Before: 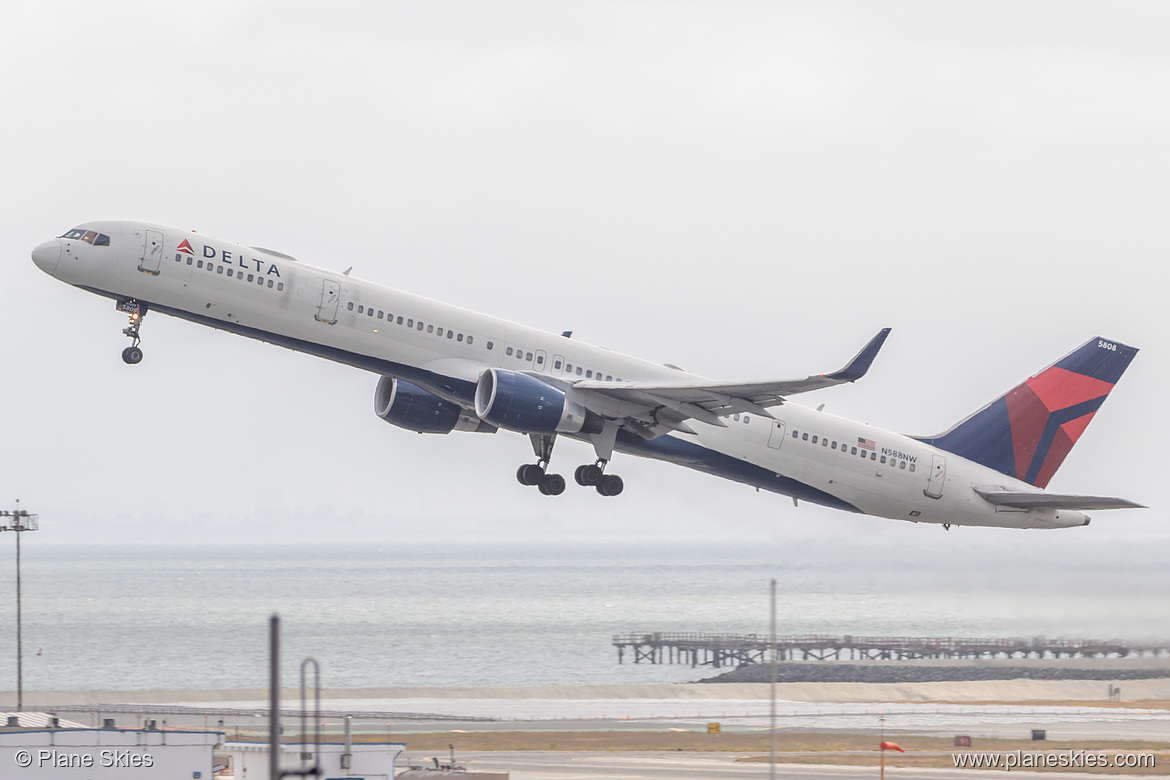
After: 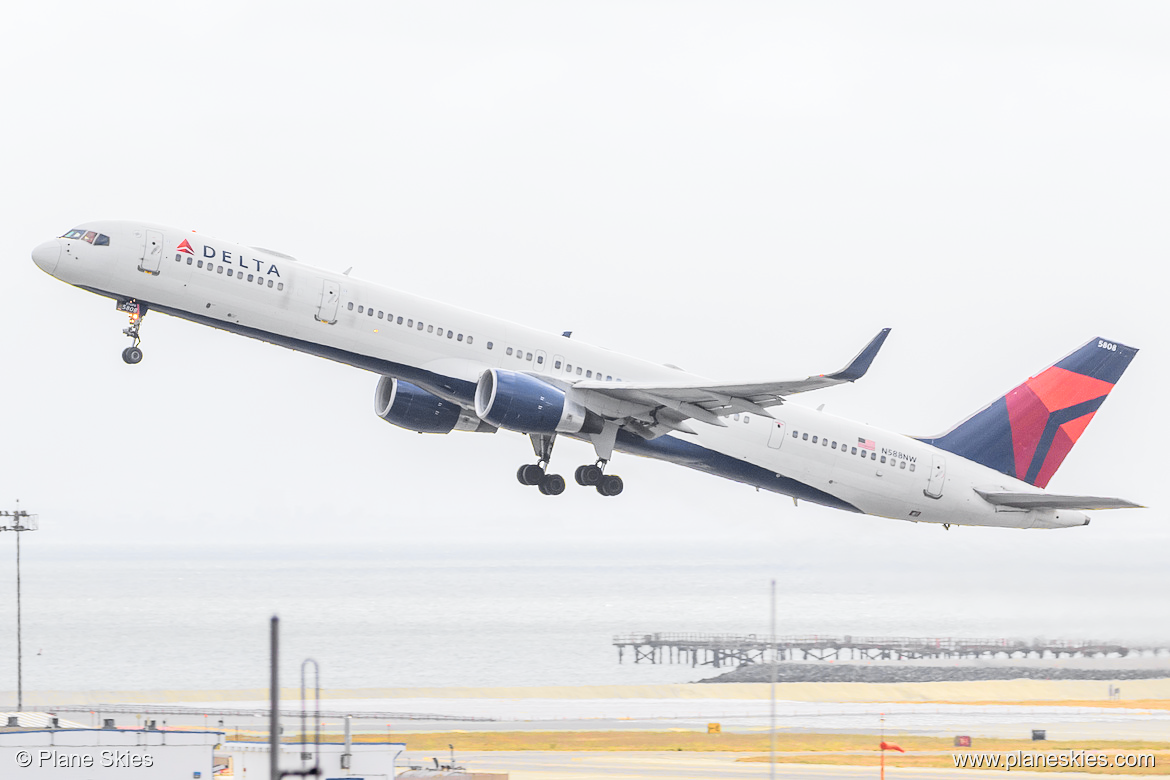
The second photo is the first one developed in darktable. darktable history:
velvia: strength 50%
tone curve: curves: ch0 [(0, 0) (0.078, 0.029) (0.265, 0.241) (0.507, 0.56) (0.744, 0.826) (1, 0.948)]; ch1 [(0, 0) (0.346, 0.307) (0.418, 0.383) (0.46, 0.439) (0.482, 0.493) (0.502, 0.5) (0.517, 0.506) (0.55, 0.557) (0.601, 0.637) (0.666, 0.7) (1, 1)]; ch2 [(0, 0) (0.346, 0.34) (0.431, 0.45) (0.485, 0.494) (0.5, 0.498) (0.508, 0.499) (0.532, 0.546) (0.579, 0.628) (0.625, 0.668) (1, 1)], color space Lab, independent channels, preserve colors none
exposure: black level correction 0, exposure 0.5 EV, compensate highlight preservation false
